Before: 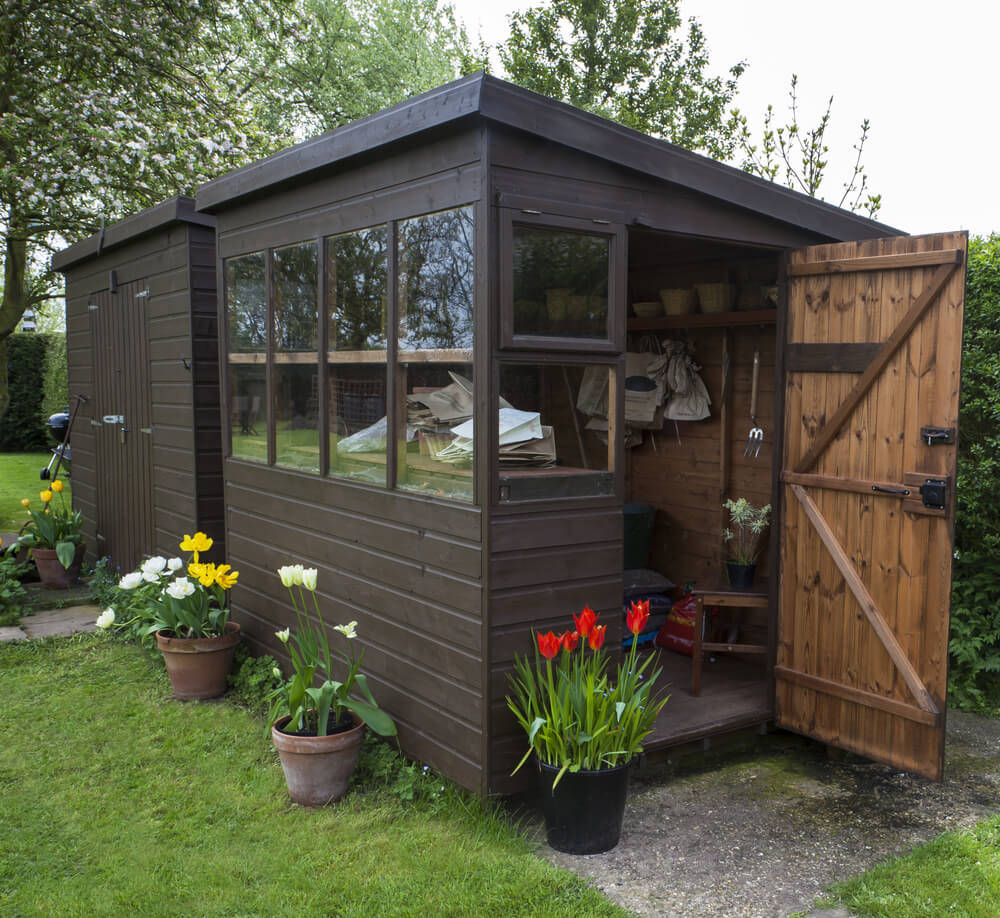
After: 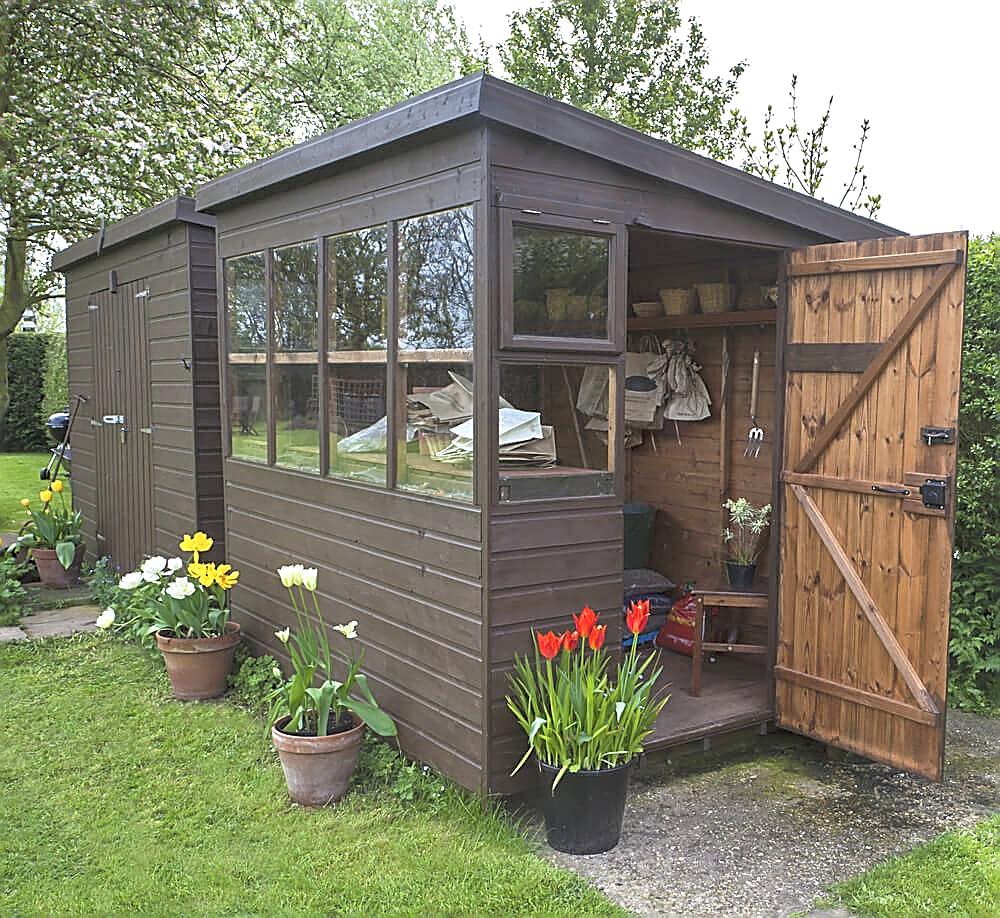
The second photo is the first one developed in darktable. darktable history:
color balance: lift [1.007, 1, 1, 1], gamma [1.097, 1, 1, 1]
sharpen: radius 1.685, amount 1.294
tone equalizer: -8 EV 1 EV, -7 EV 1 EV, -6 EV 1 EV, -5 EV 1 EV, -4 EV 1 EV, -3 EV 0.75 EV, -2 EV 0.5 EV, -1 EV 0.25 EV
exposure: black level correction 0, exposure 0.2 EV, compensate exposure bias true, compensate highlight preservation false
